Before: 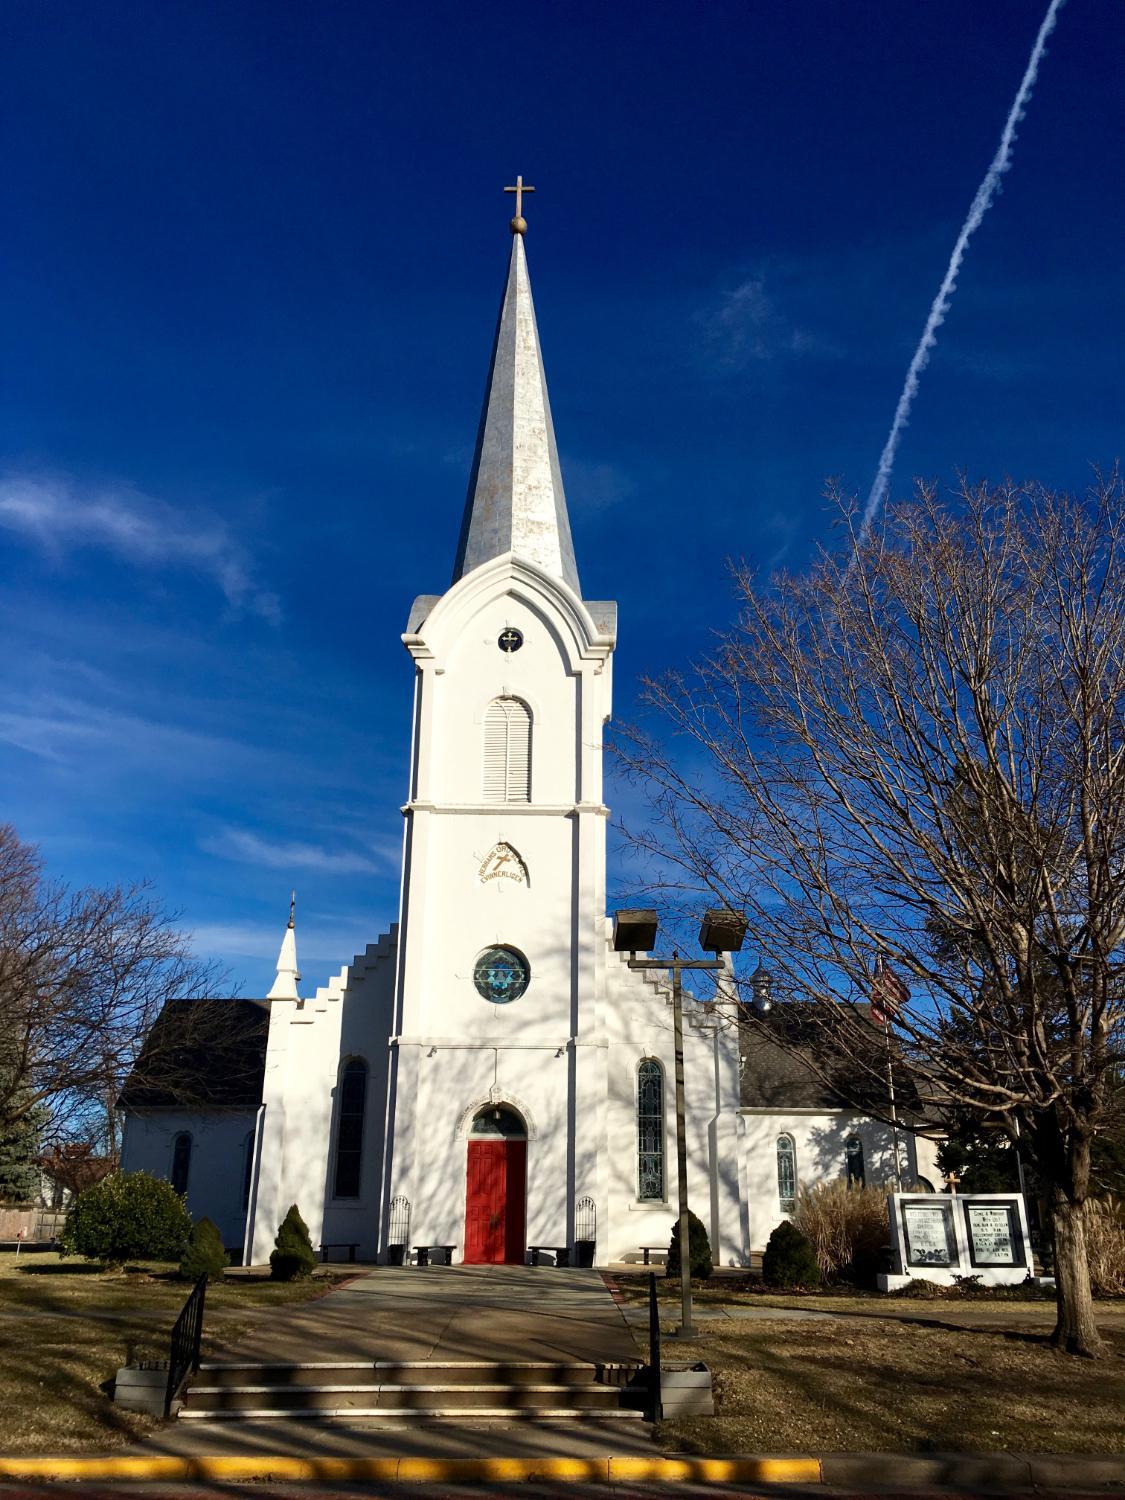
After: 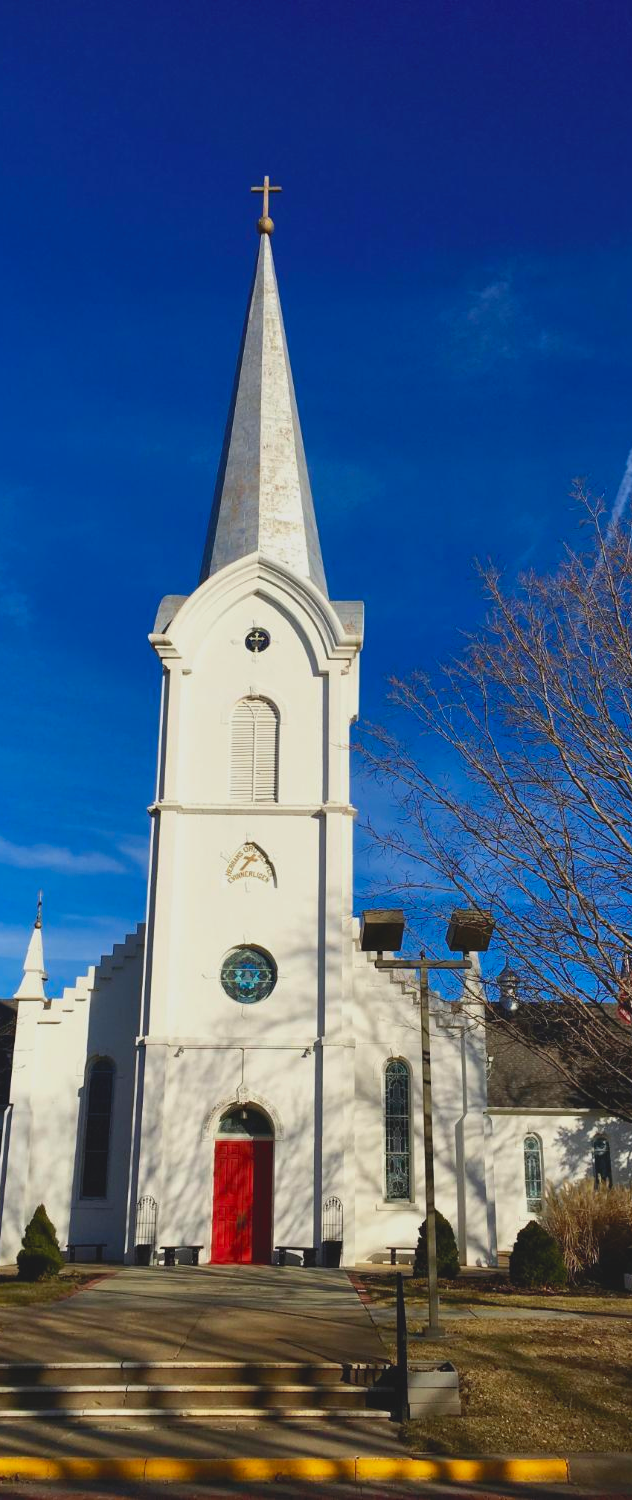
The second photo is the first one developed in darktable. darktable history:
crop and rotate: left 22.516%, right 21.234%
contrast brightness saturation: contrast -0.19, saturation 0.19
